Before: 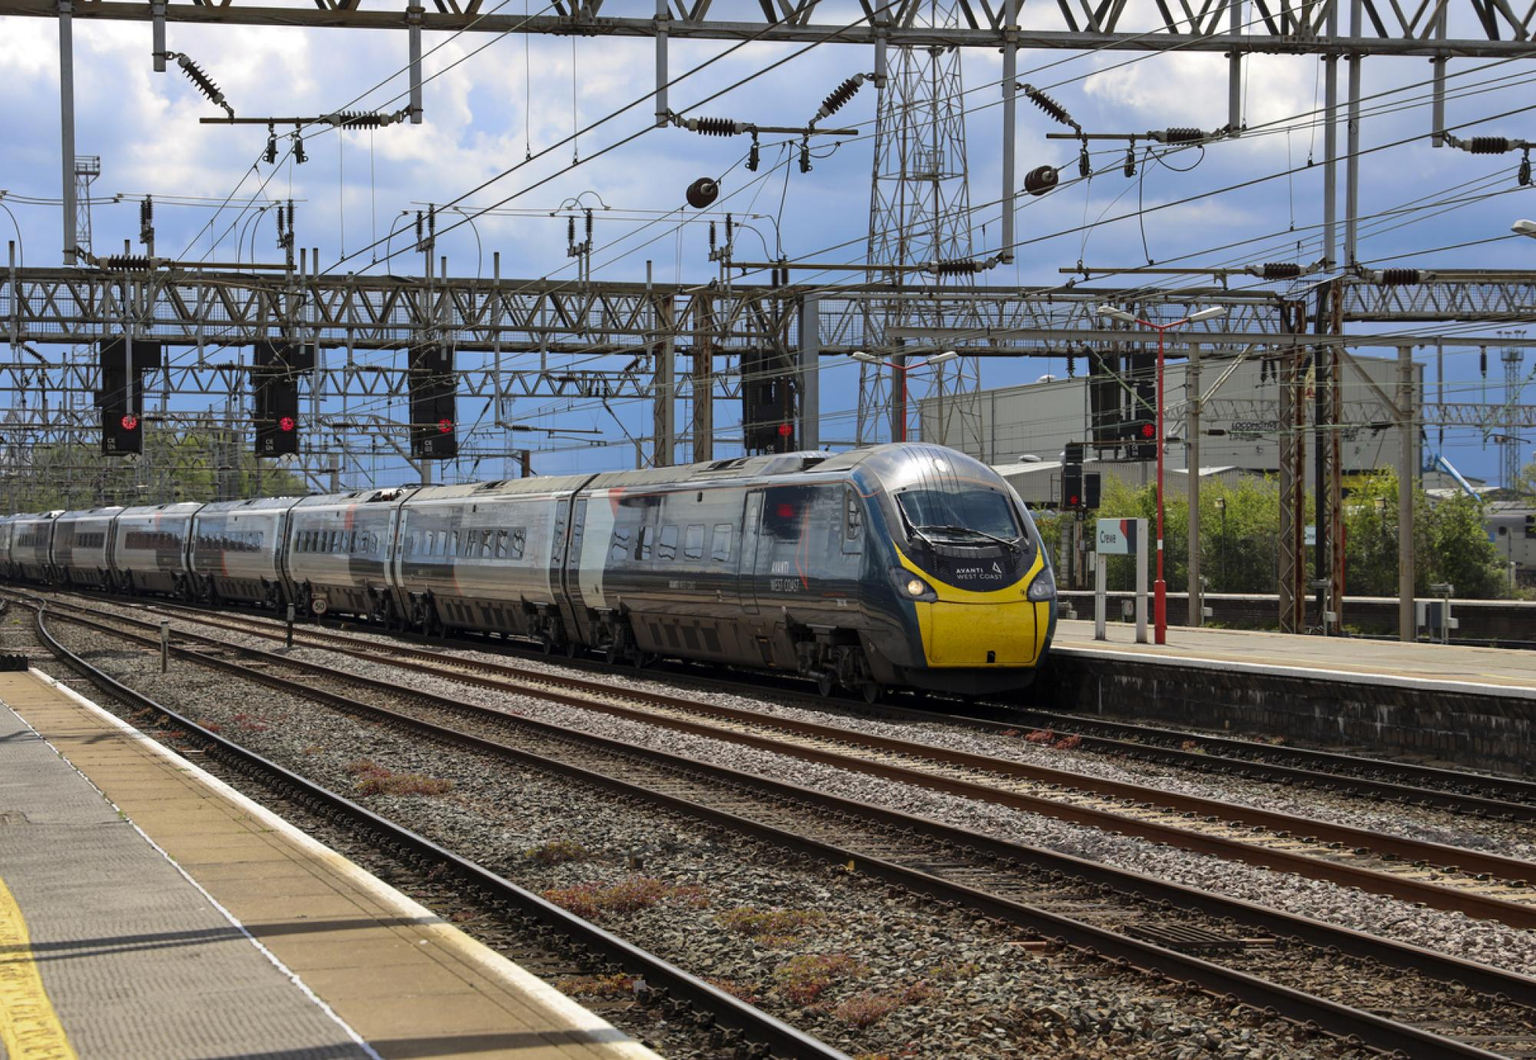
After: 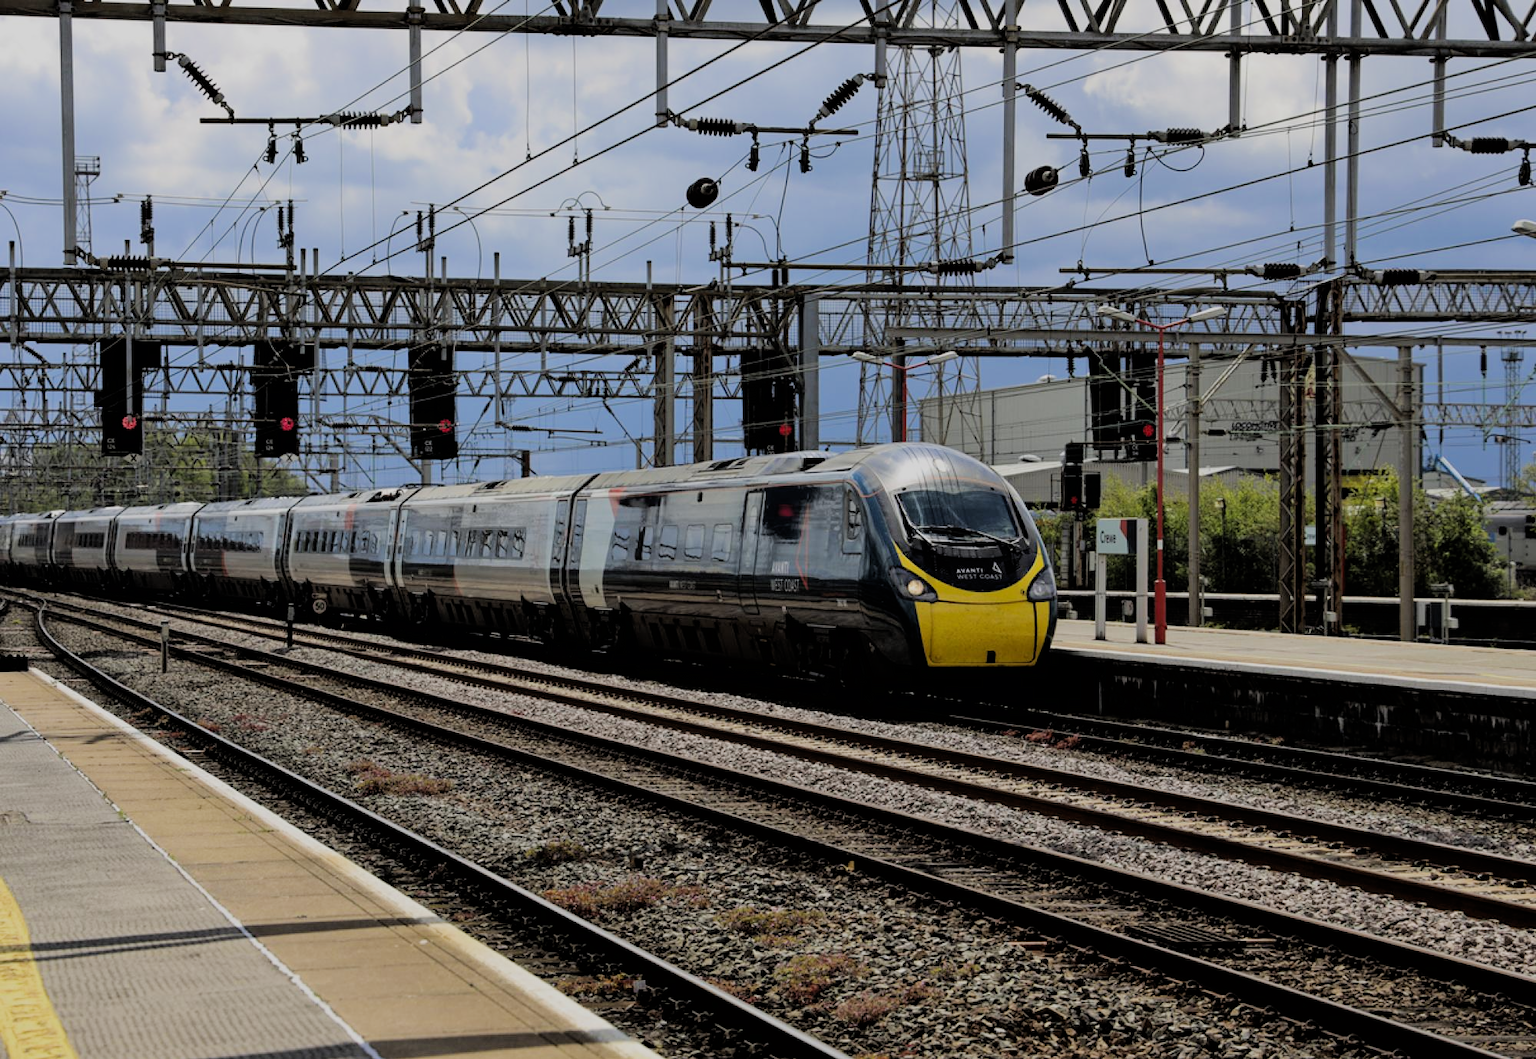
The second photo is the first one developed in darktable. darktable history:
filmic rgb: black relative exposure -4.18 EV, white relative exposure 5.15 EV, threshold 5.97 EV, hardness 2.05, contrast 1.169, enable highlight reconstruction true
